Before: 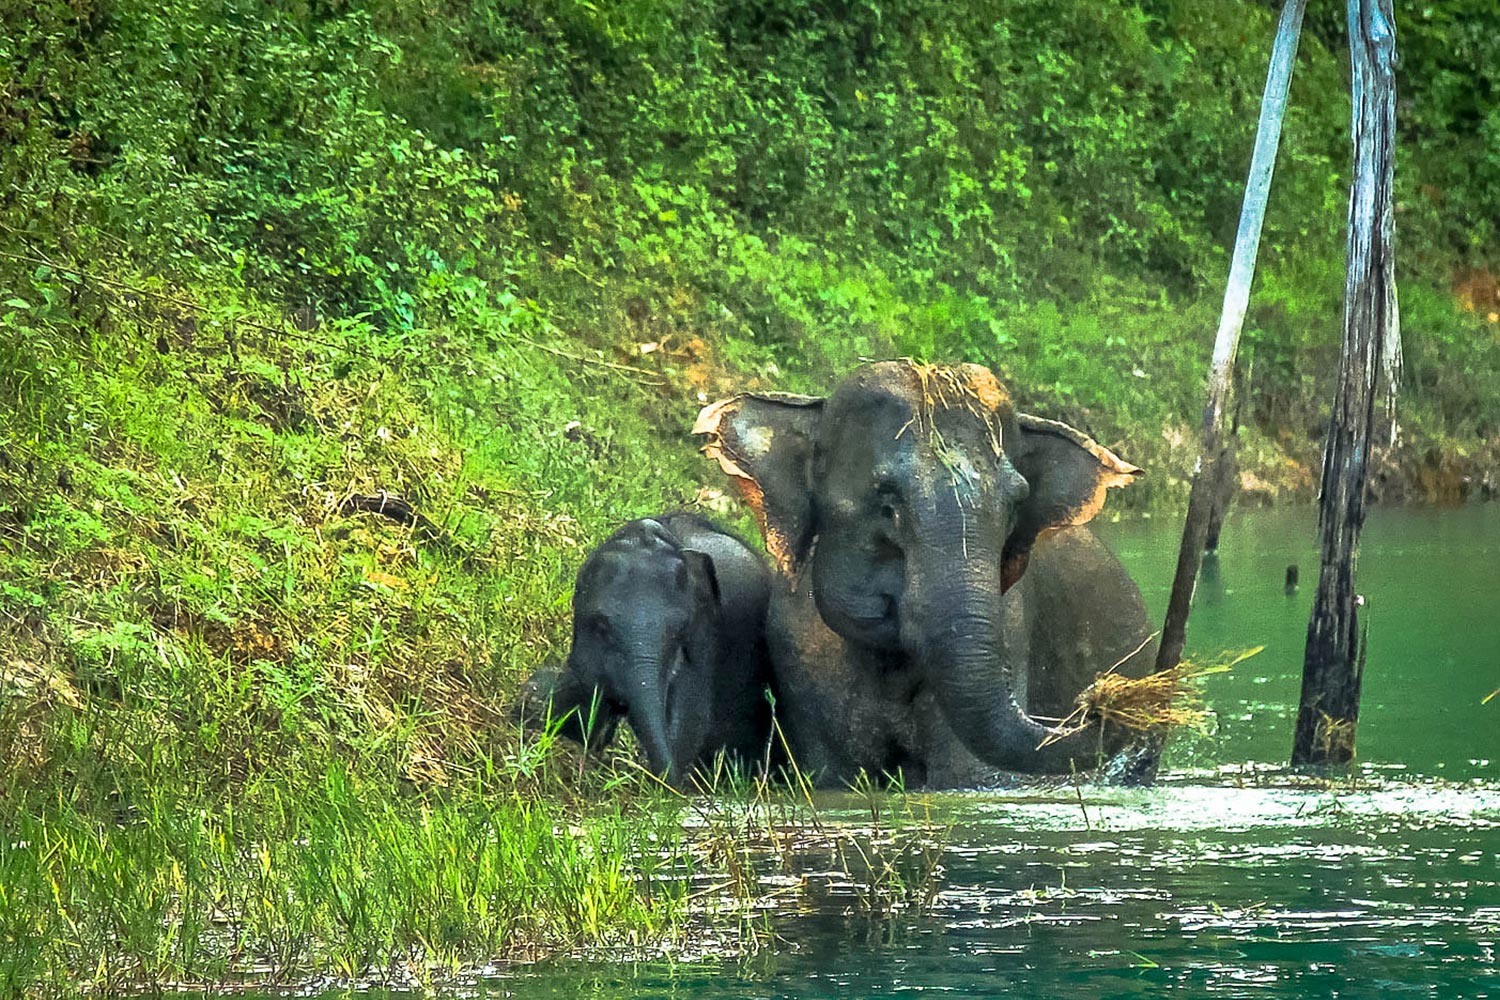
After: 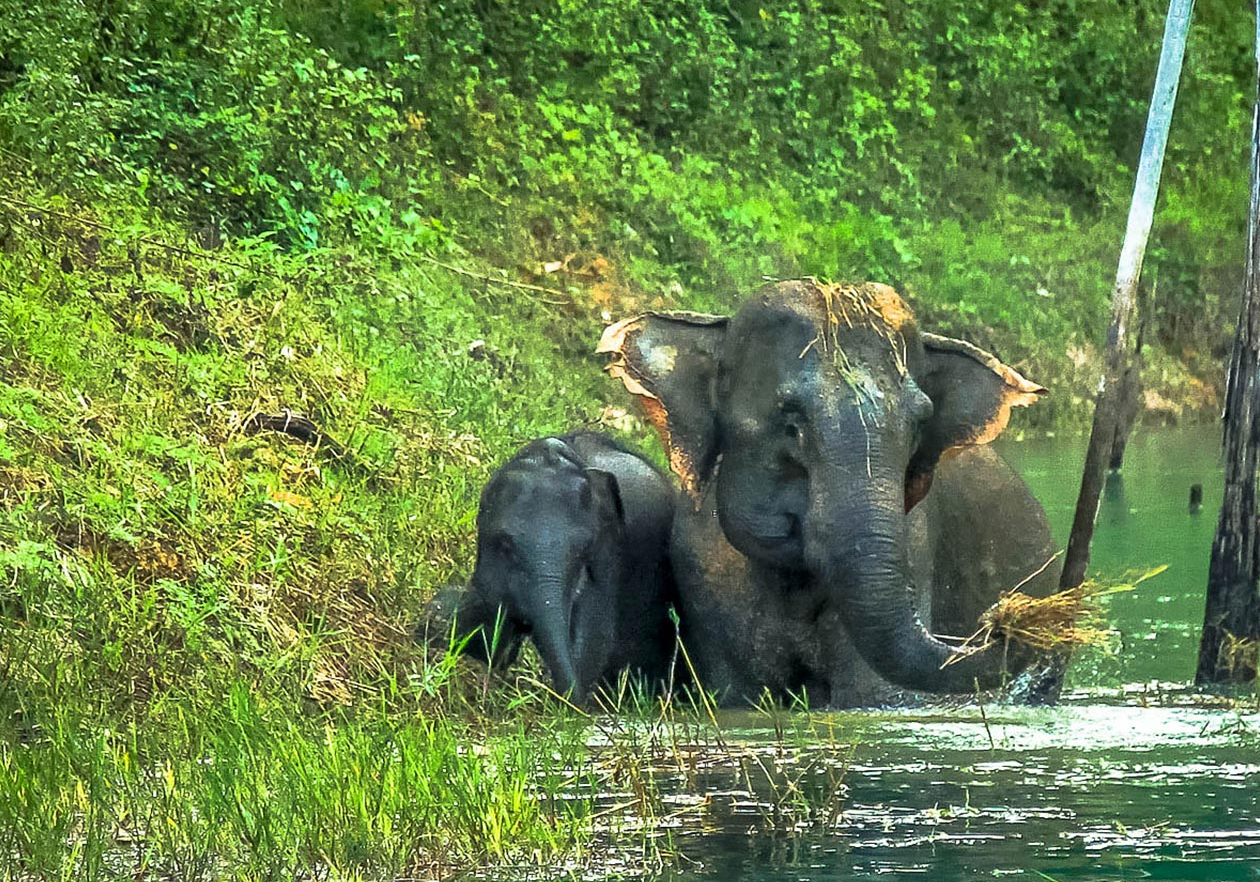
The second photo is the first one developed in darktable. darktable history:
crop: left 6.446%, top 8.188%, right 9.538%, bottom 3.548%
